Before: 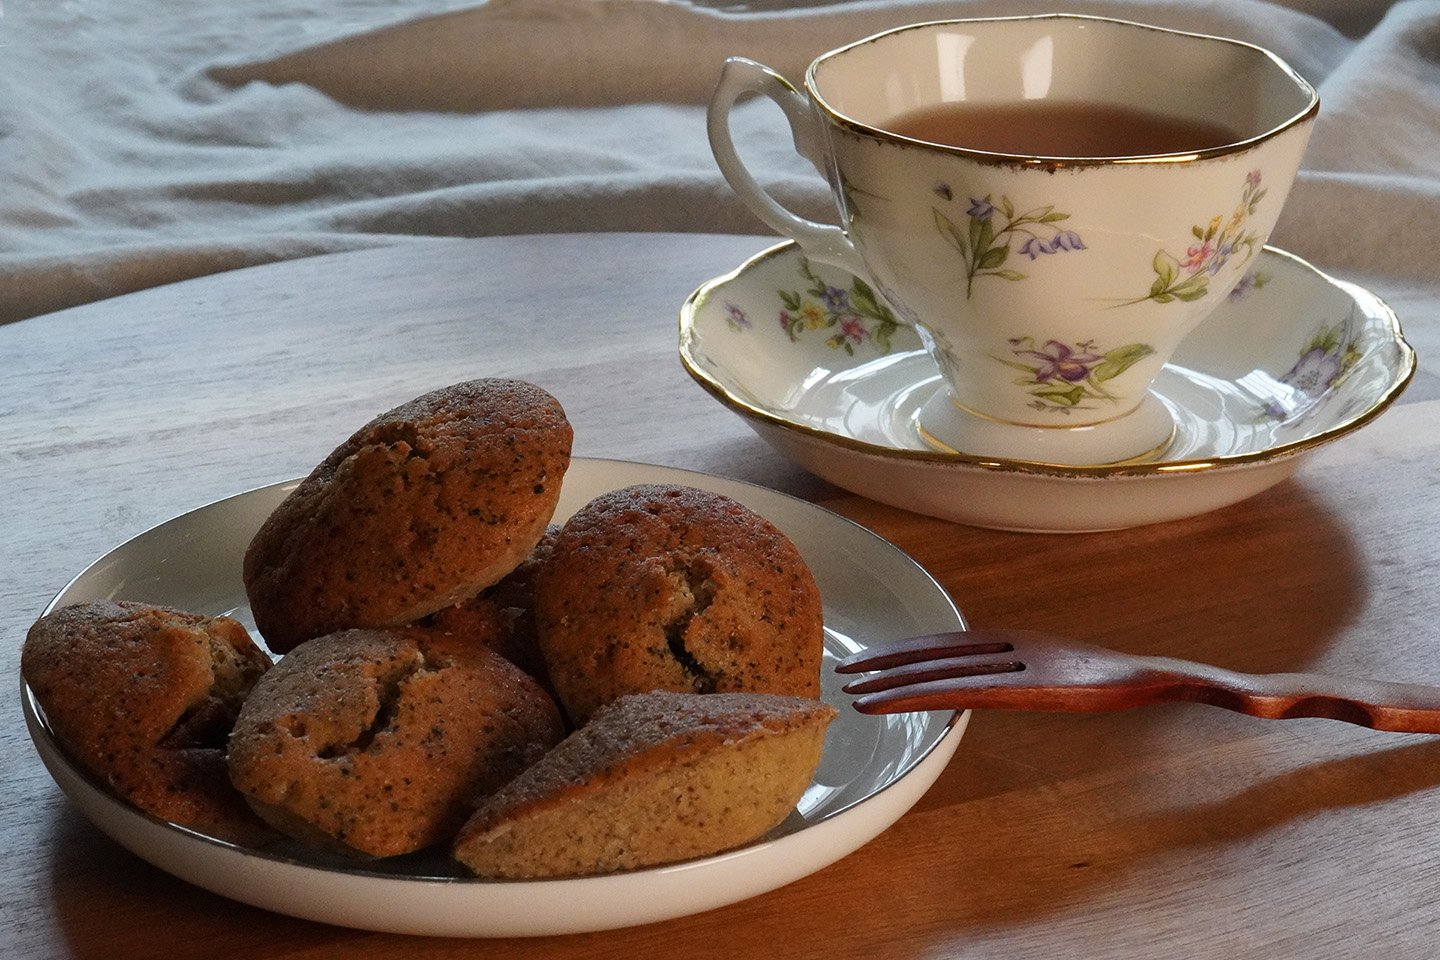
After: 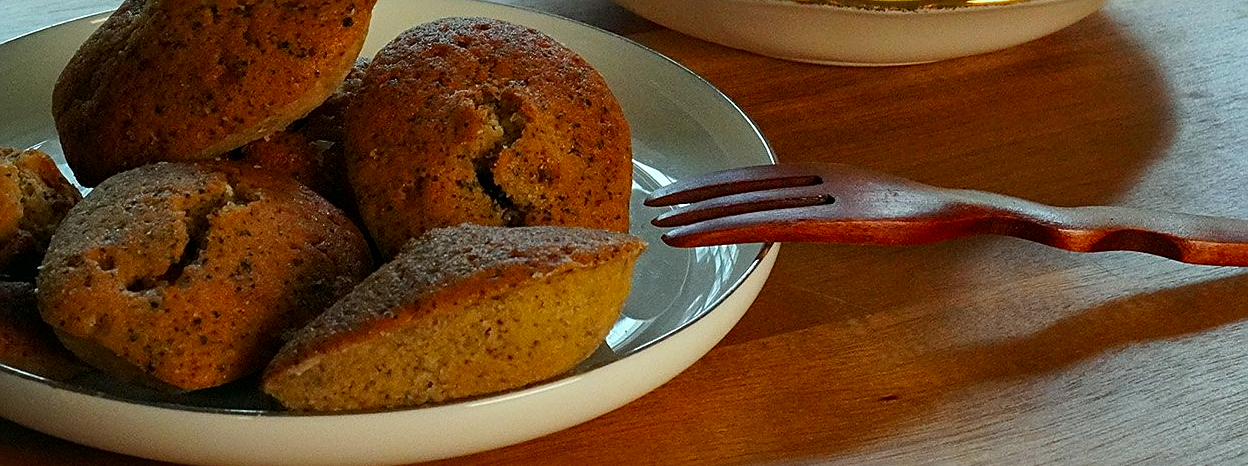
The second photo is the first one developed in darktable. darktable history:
crop and rotate: left 13.273%, top 48.713%, bottom 2.719%
color correction: highlights a* -7.65, highlights b* 1.42, shadows a* -3.4, saturation 1.41
sharpen: on, module defaults
local contrast: mode bilateral grid, contrast 19, coarseness 51, detail 120%, midtone range 0.2
